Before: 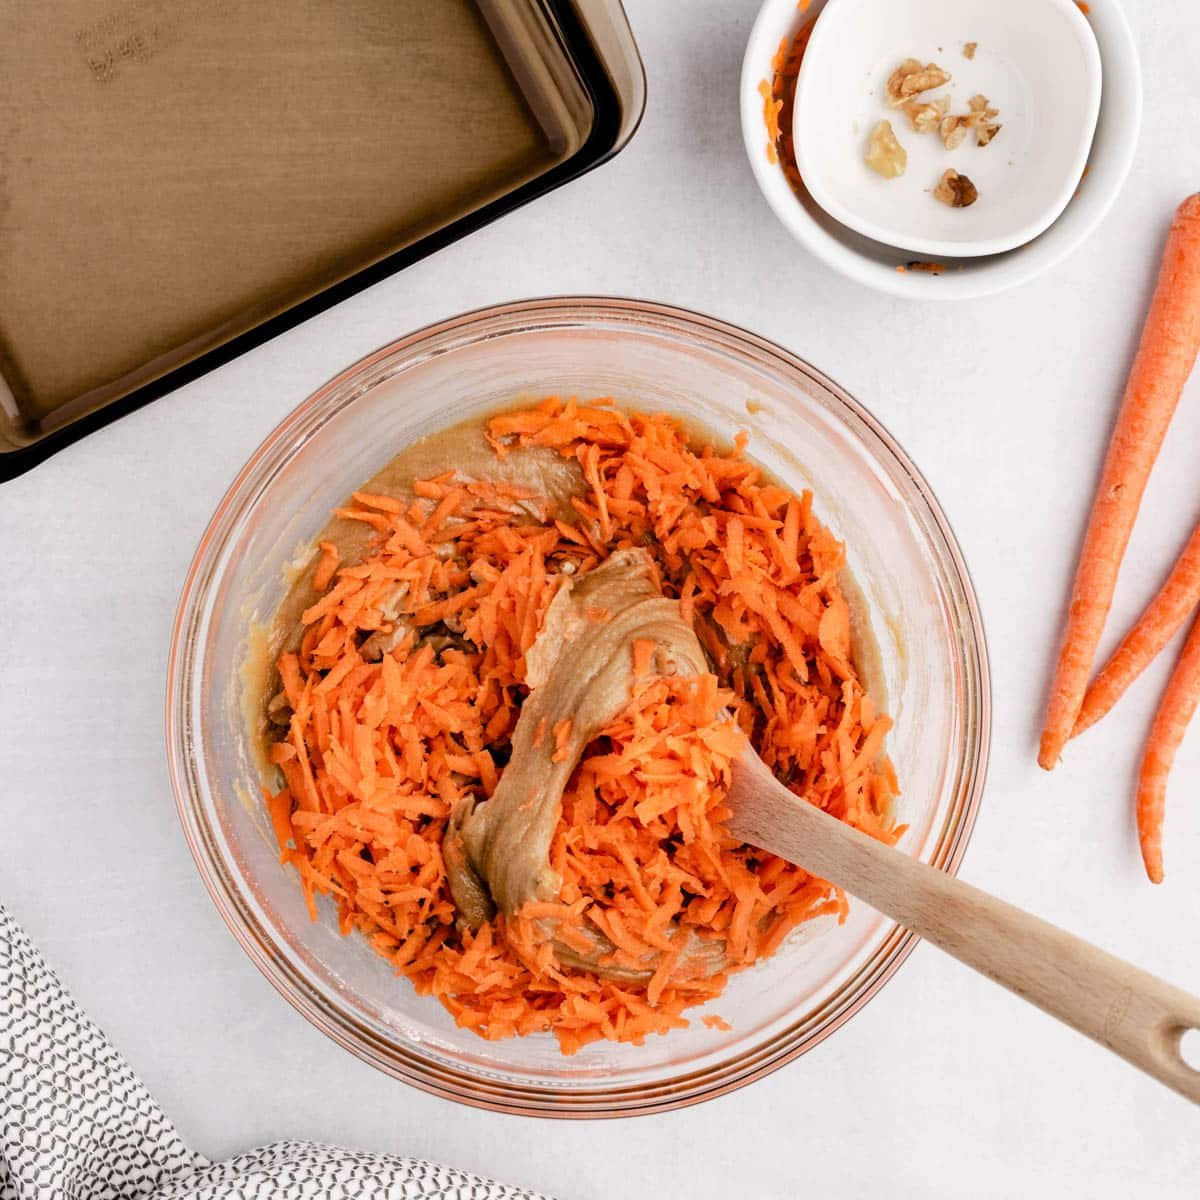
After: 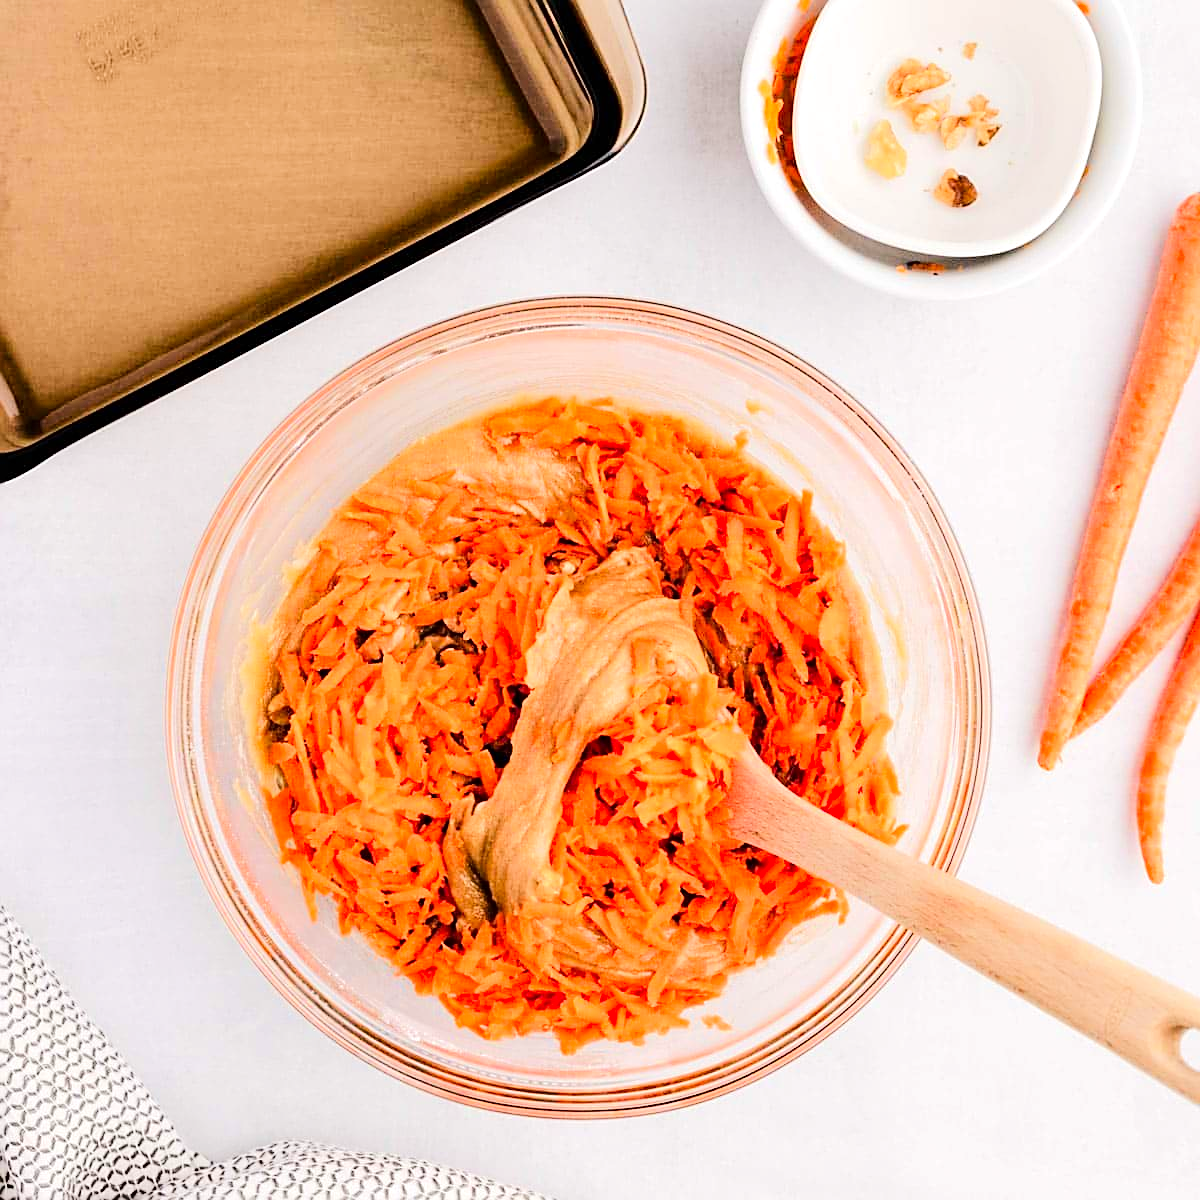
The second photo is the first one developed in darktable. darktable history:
contrast brightness saturation: contrast 0.036, saturation 0.154
tone equalizer: -7 EV 0.141 EV, -6 EV 0.585 EV, -5 EV 1.16 EV, -4 EV 1.3 EV, -3 EV 1.12 EV, -2 EV 0.6 EV, -1 EV 0.157 EV, edges refinement/feathering 500, mask exposure compensation -1.57 EV, preserve details no
sharpen: on, module defaults
